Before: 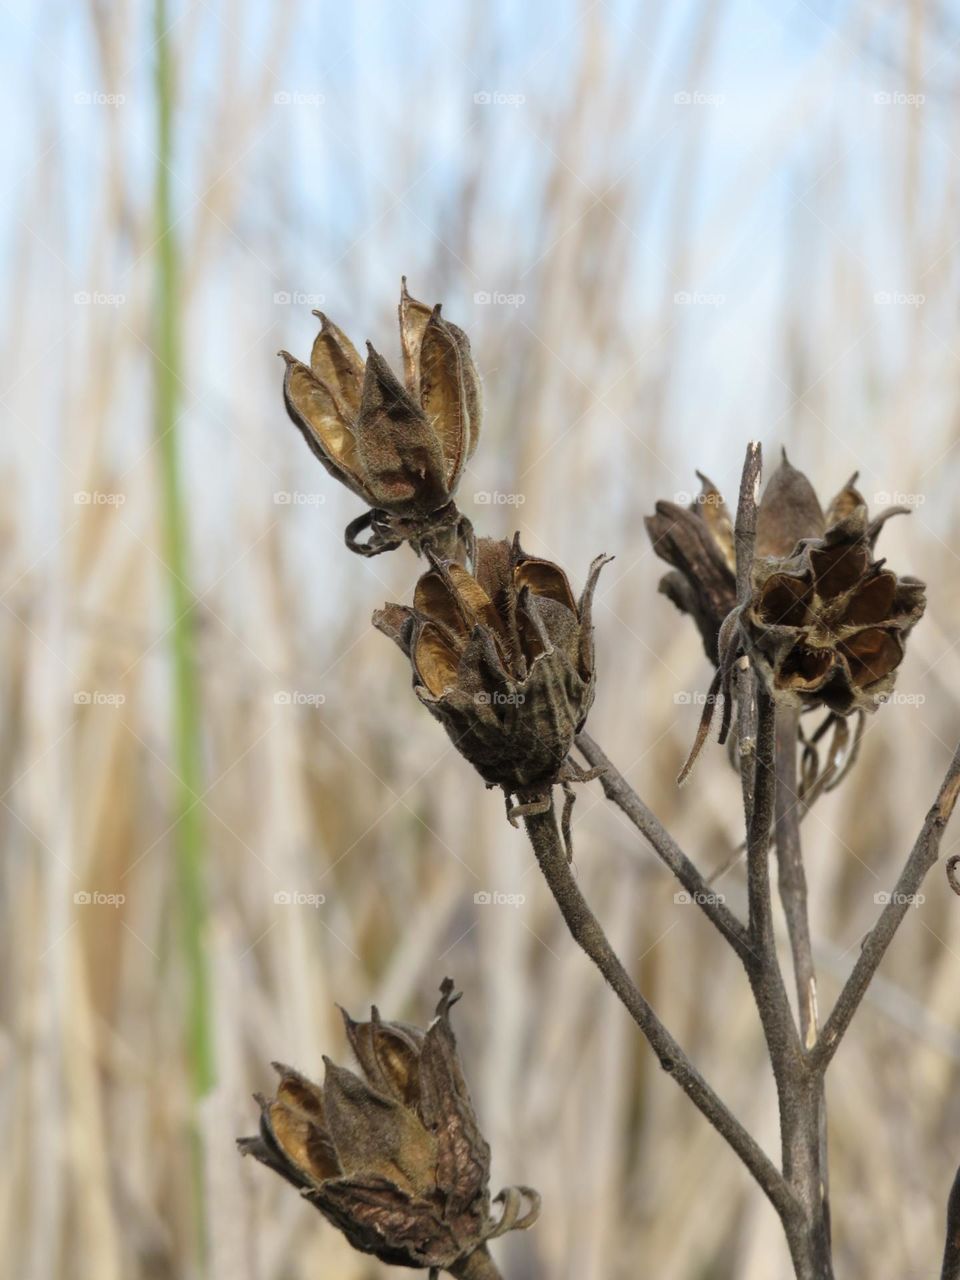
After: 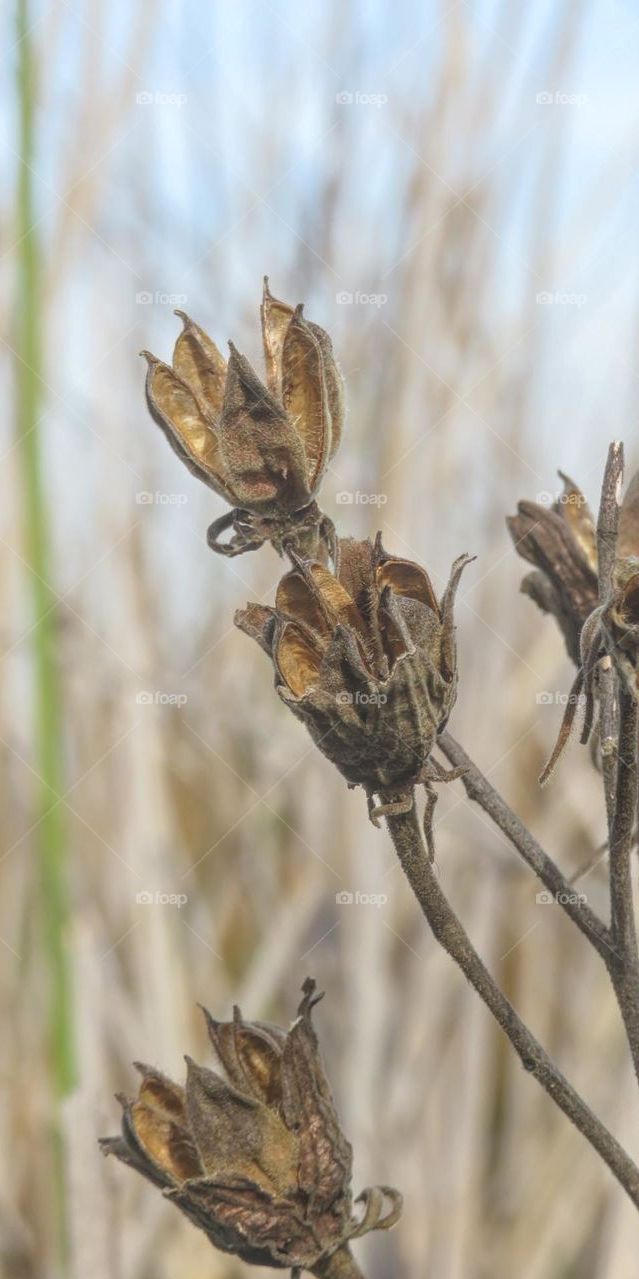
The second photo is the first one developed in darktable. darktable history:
local contrast: highlights 72%, shadows 14%, midtone range 0.19
crop and rotate: left 14.475%, right 18.867%
